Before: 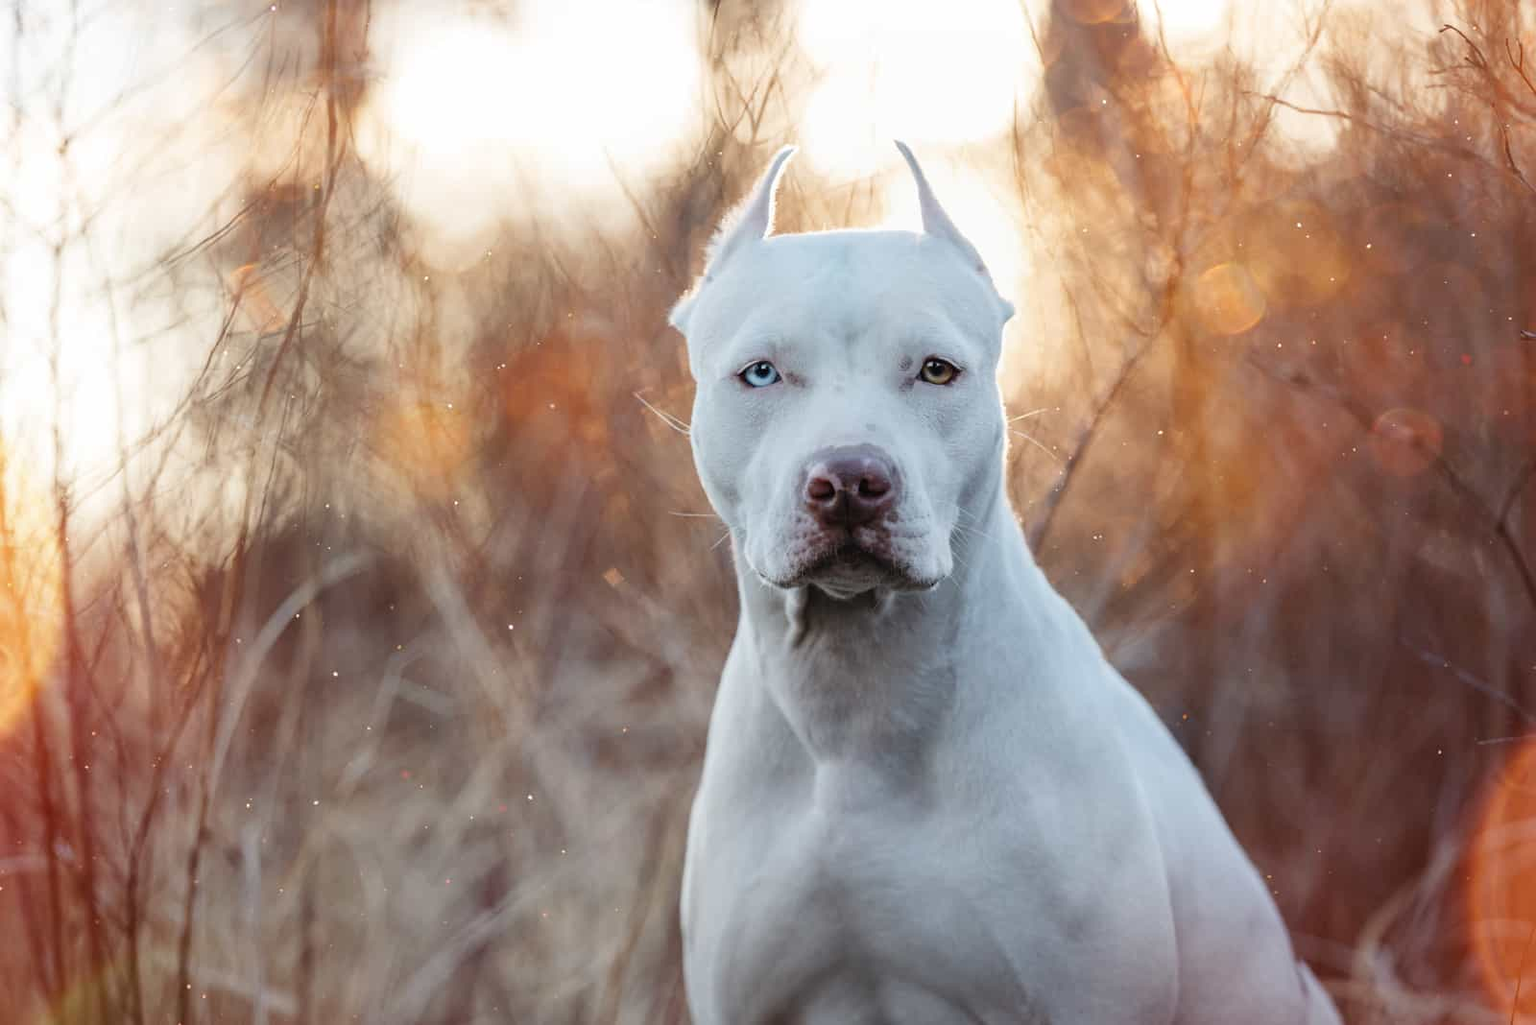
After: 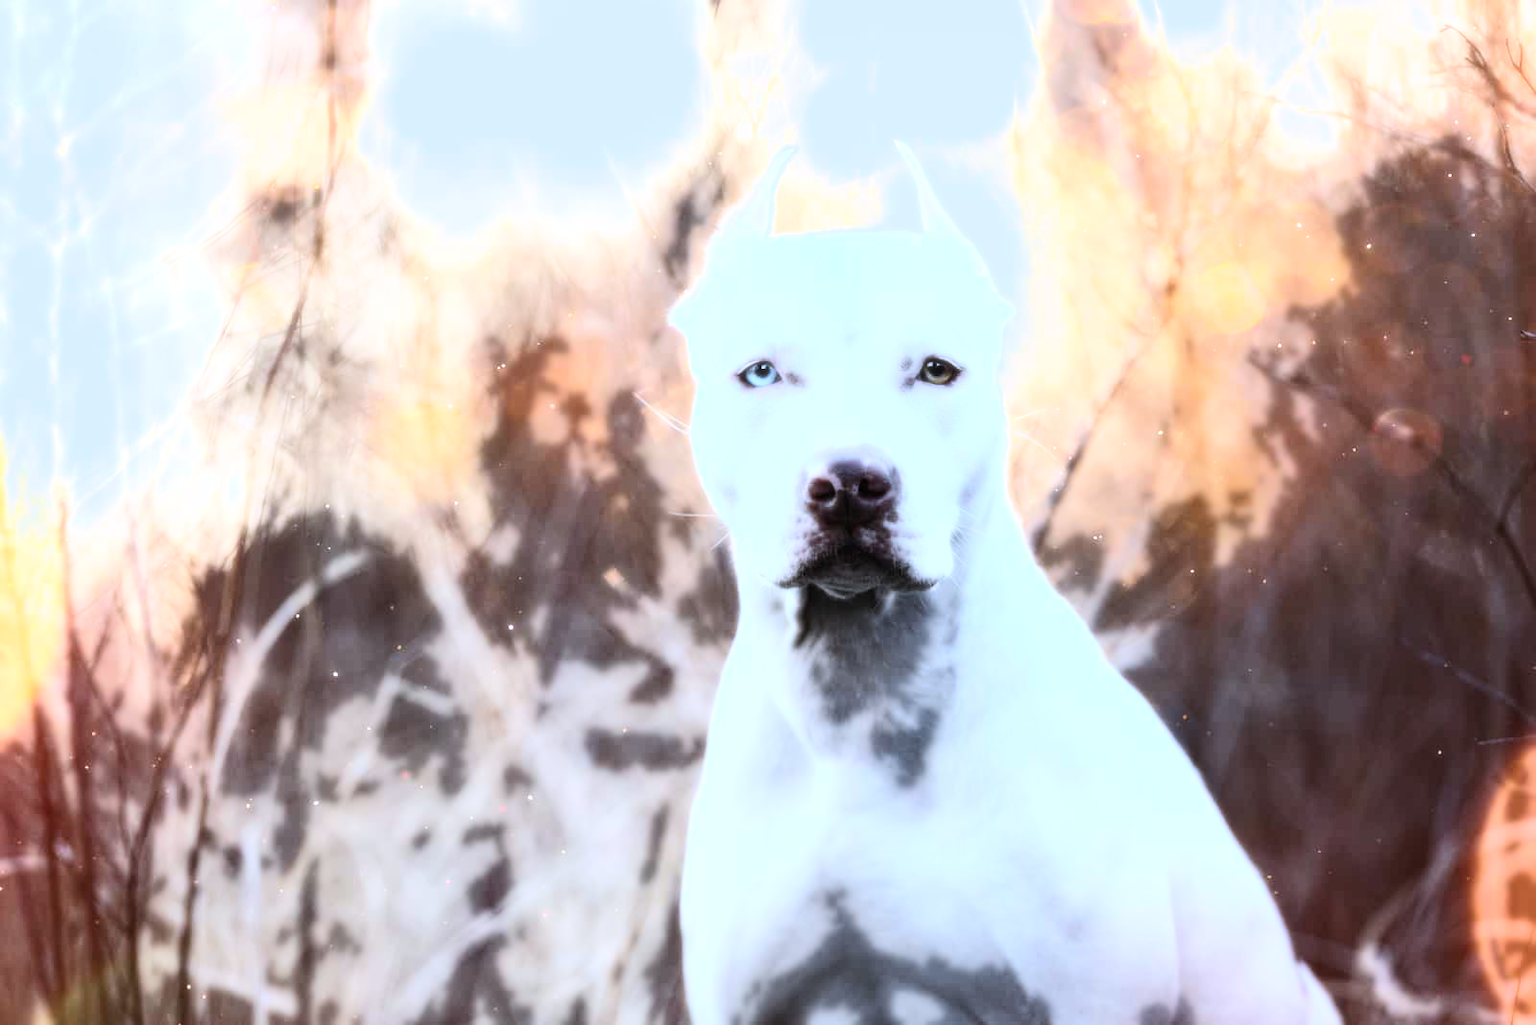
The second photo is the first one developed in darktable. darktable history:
bloom: size 0%, threshold 54.82%, strength 8.31%
white balance: red 0.926, green 1.003, blue 1.133
tone equalizer: -8 EV -0.75 EV, -7 EV -0.7 EV, -6 EV -0.6 EV, -5 EV -0.4 EV, -3 EV 0.4 EV, -2 EV 0.6 EV, -1 EV 0.7 EV, +0 EV 0.75 EV, edges refinement/feathering 500, mask exposure compensation -1.57 EV, preserve details no
